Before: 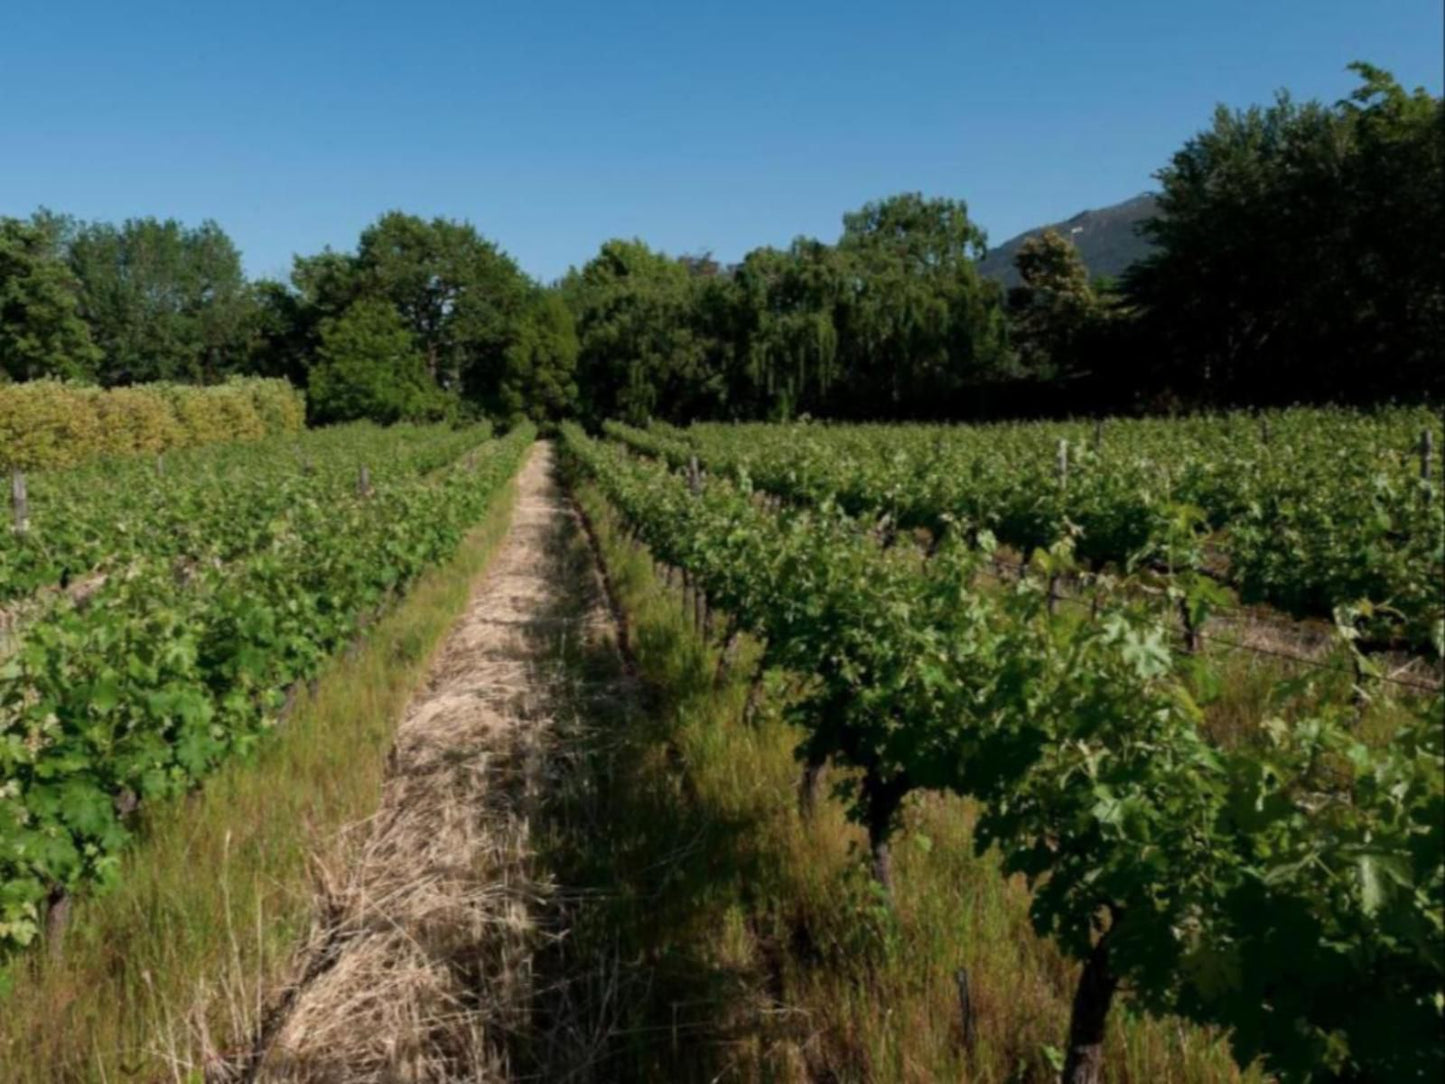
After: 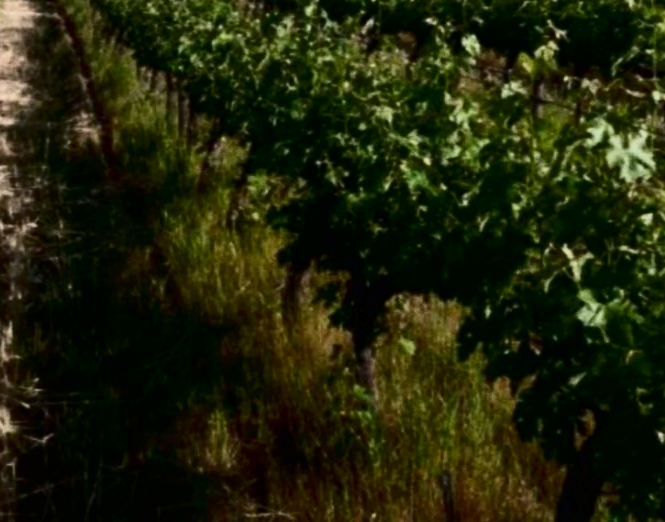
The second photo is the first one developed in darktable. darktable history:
tone curve: curves: ch0 [(0, 0) (0.003, 0.005) (0.011, 0.006) (0.025, 0.004) (0.044, 0.004) (0.069, 0.007) (0.1, 0.014) (0.136, 0.018) (0.177, 0.034) (0.224, 0.065) (0.277, 0.089) (0.335, 0.143) (0.399, 0.219) (0.468, 0.327) (0.543, 0.455) (0.623, 0.63) (0.709, 0.786) (0.801, 0.87) (0.898, 0.922) (1, 1)], color space Lab, independent channels
shadows and highlights: shadows 29.3, highlights -29.65, low approximation 0.01, soften with gaussian
crop: left 35.769%, top 45.823%, right 18.154%, bottom 5.945%
